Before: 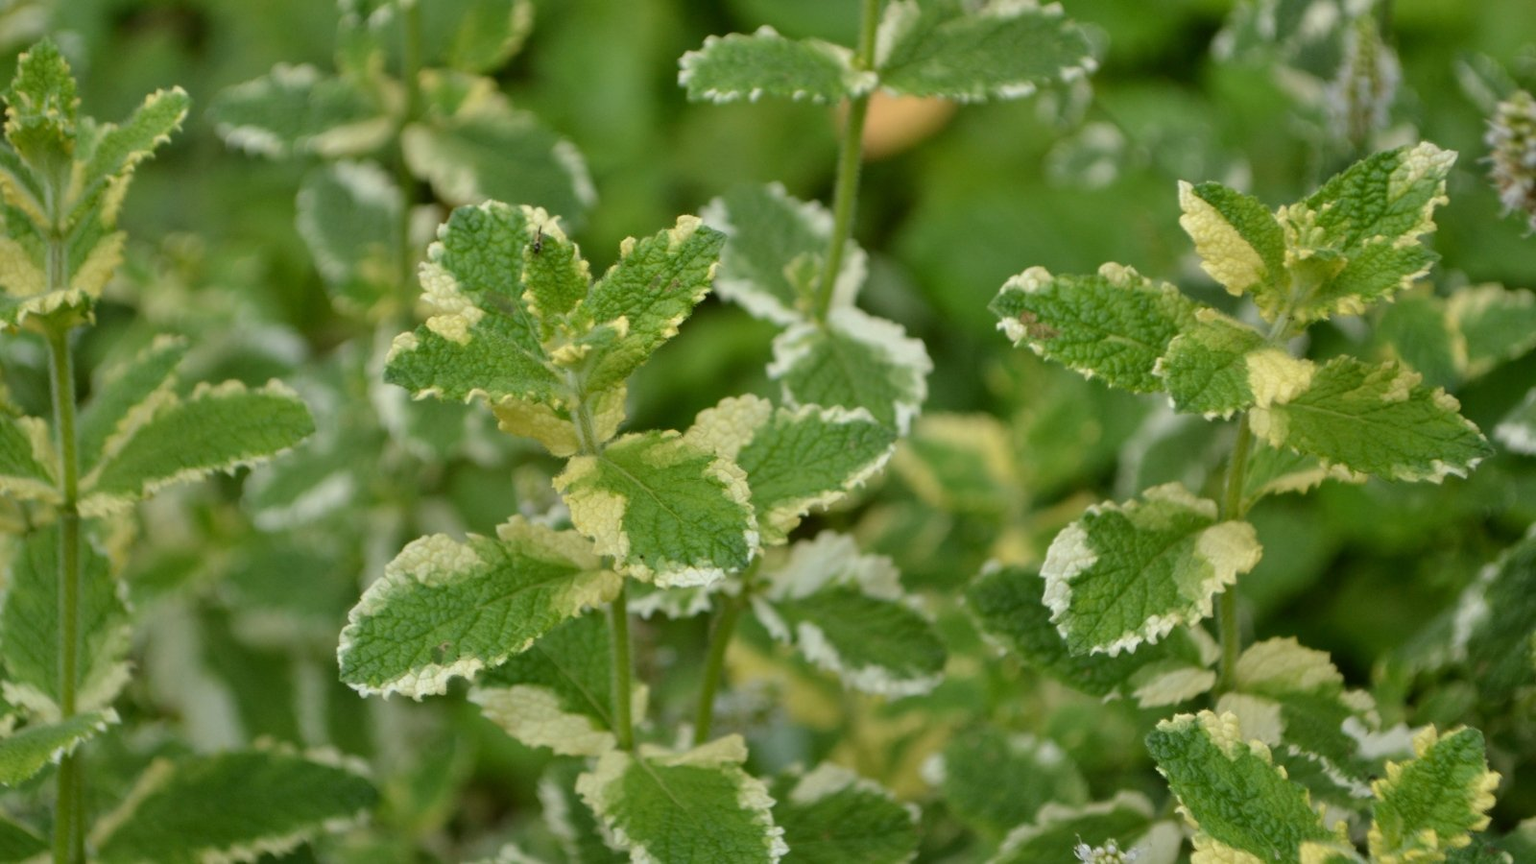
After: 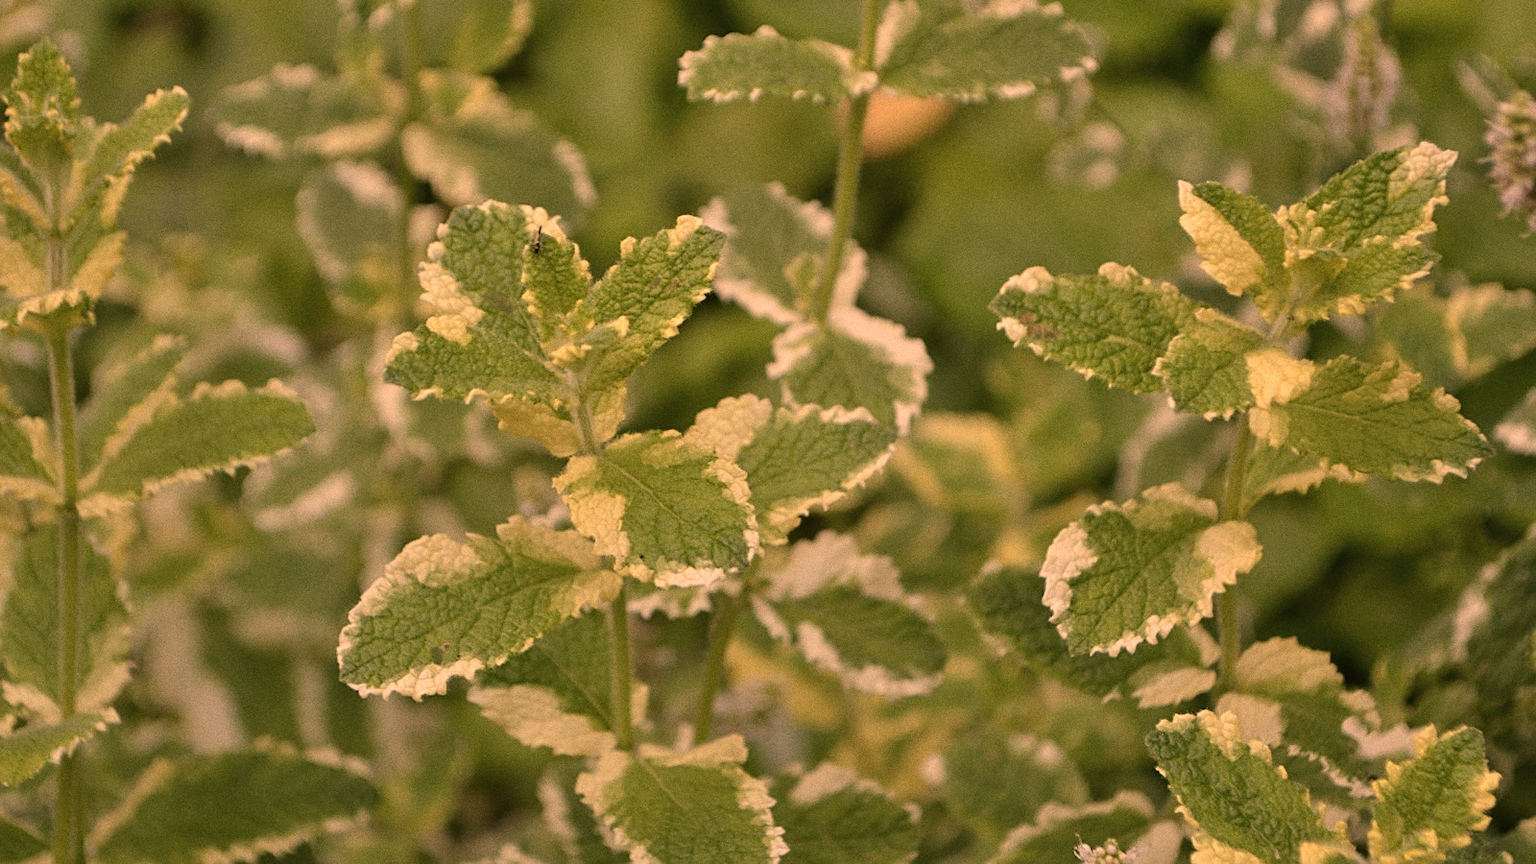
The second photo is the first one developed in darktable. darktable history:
color correction: highlights a* 40, highlights b* 40, saturation 0.69
sharpen: on, module defaults
grain: coarseness 0.09 ISO
